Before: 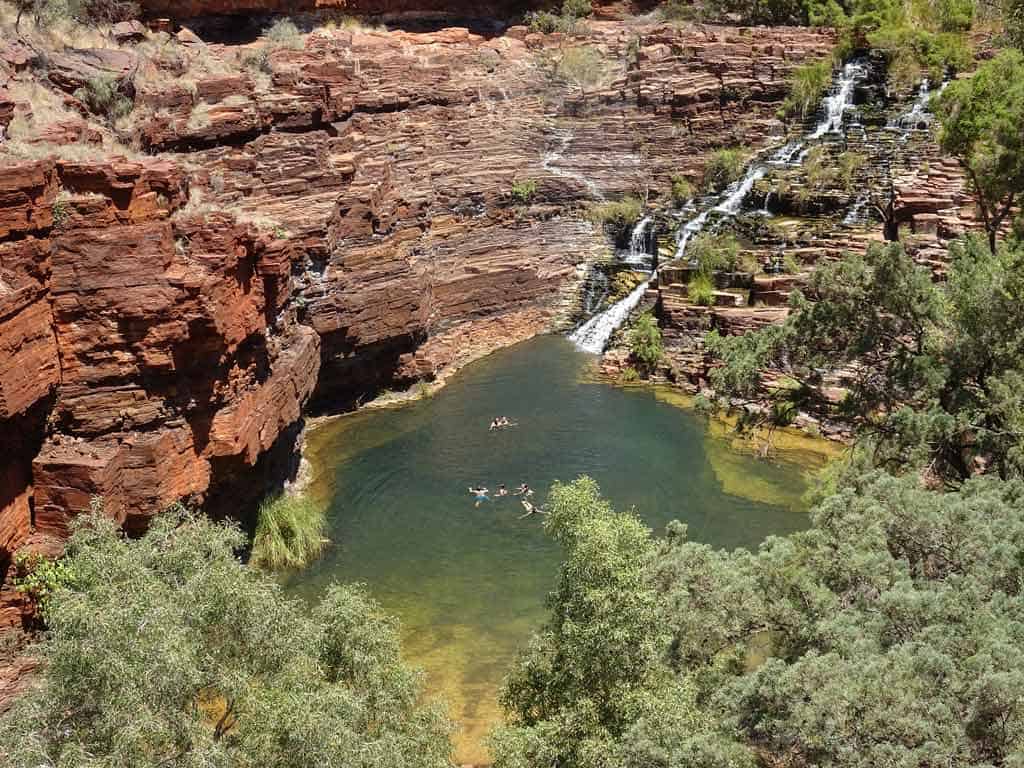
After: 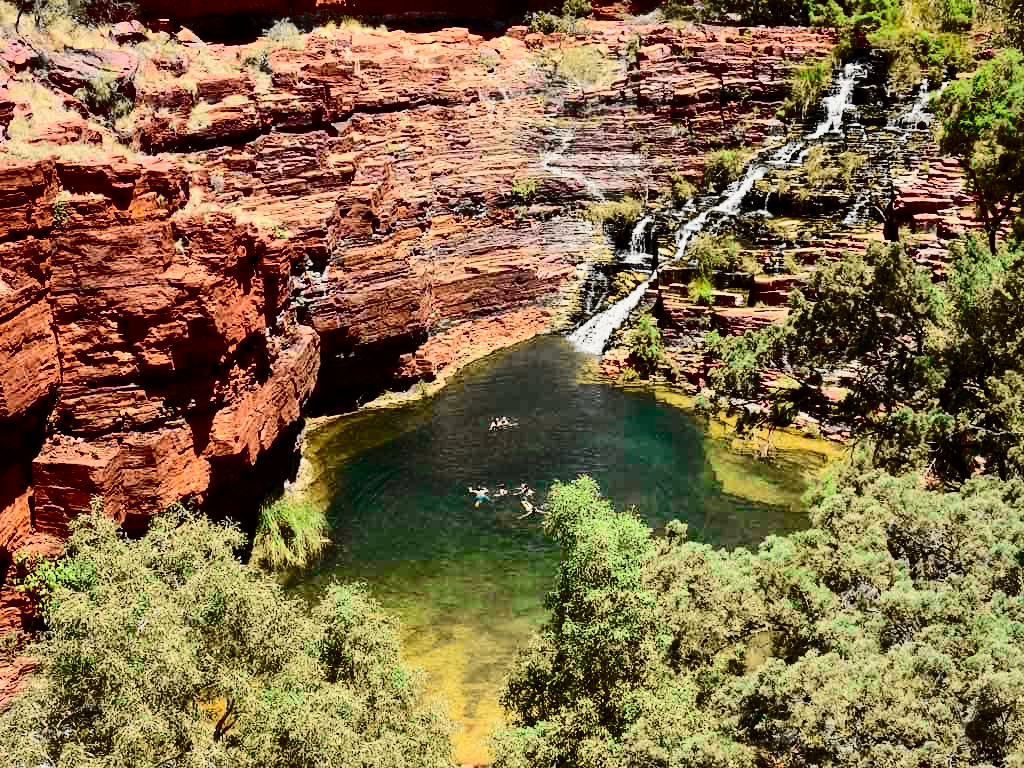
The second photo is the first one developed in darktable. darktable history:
tone curve: curves: ch0 [(0.014, 0) (0.13, 0.09) (0.227, 0.211) (0.33, 0.395) (0.494, 0.615) (0.662, 0.76) (0.795, 0.846) (1, 0.969)]; ch1 [(0, 0) (0.366, 0.367) (0.447, 0.416) (0.473, 0.484) (0.504, 0.502) (0.525, 0.518) (0.564, 0.601) (0.634, 0.66) (0.746, 0.804) (1, 1)]; ch2 [(0, 0) (0.333, 0.346) (0.375, 0.375) (0.424, 0.43) (0.476, 0.498) (0.496, 0.505) (0.517, 0.522) (0.548, 0.548) (0.579, 0.618) (0.651, 0.674) (0.688, 0.728) (1, 1)], color space Lab, independent channels, preserve colors none
contrast brightness saturation: contrast 0.32, brightness -0.08, saturation 0.17
